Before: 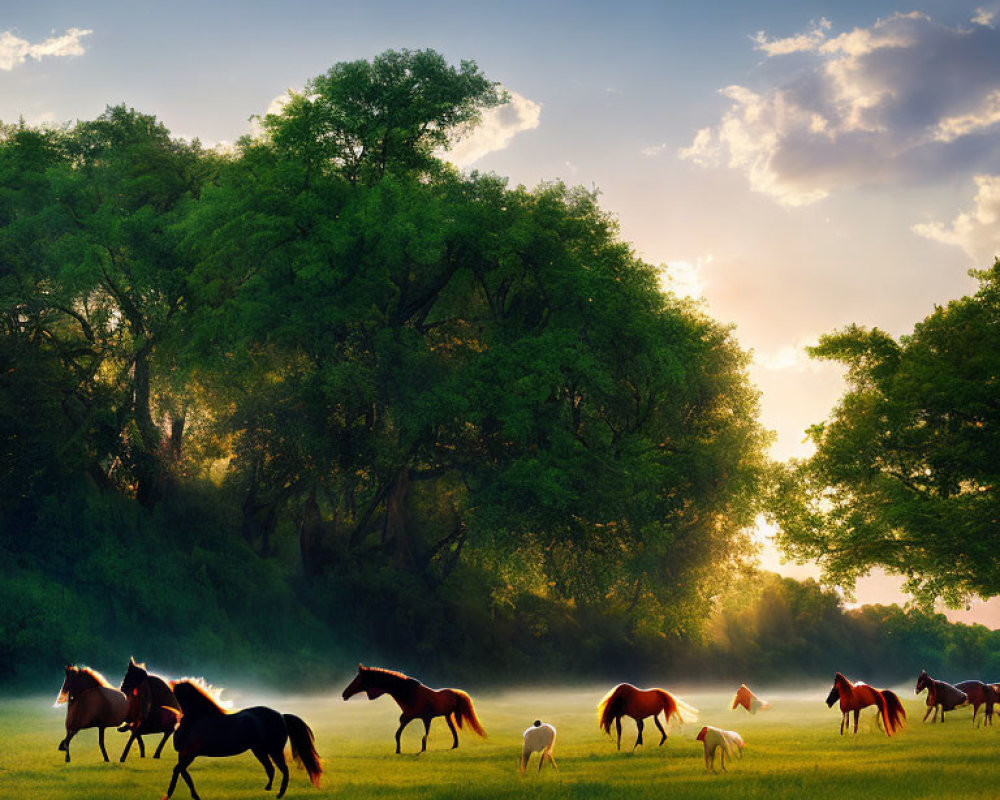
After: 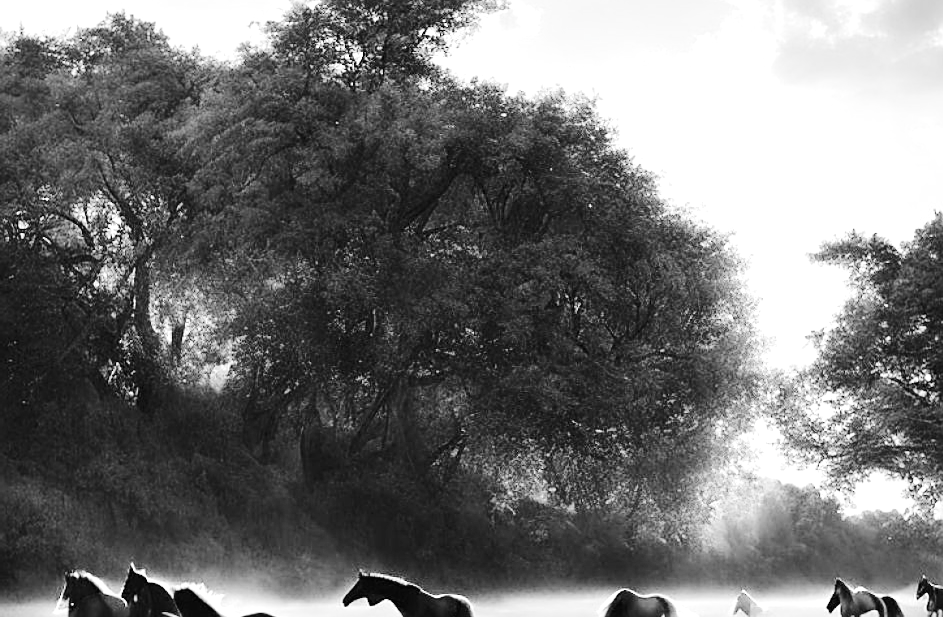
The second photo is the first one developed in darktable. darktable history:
tone equalizer: edges refinement/feathering 500, mask exposure compensation -1.57 EV, preserve details no
crop and rotate: angle 0.055°, top 11.828%, right 5.578%, bottom 10.878%
tone curve: curves: ch0 [(0, 0.01) (0.097, 0.07) (0.204, 0.173) (0.447, 0.517) (0.539, 0.624) (0.733, 0.791) (0.879, 0.898) (1, 0.98)]; ch1 [(0, 0) (0.393, 0.415) (0.447, 0.448) (0.485, 0.494) (0.523, 0.509) (0.545, 0.541) (0.574, 0.561) (0.648, 0.674) (1, 1)]; ch2 [(0, 0) (0.369, 0.388) (0.449, 0.431) (0.499, 0.5) (0.521, 0.51) (0.53, 0.54) (0.564, 0.569) (0.674, 0.735) (1, 1)], preserve colors none
sharpen: on, module defaults
contrast brightness saturation: contrast 0.198, brightness 0.164, saturation 0.225
exposure: black level correction 0, exposure 1.101 EV, compensate highlight preservation false
color calibration: output gray [0.21, 0.42, 0.37, 0], illuminant same as pipeline (D50), adaptation XYZ, x 0.347, y 0.358, temperature 5003.26 K, saturation algorithm version 1 (2020)
color zones: curves: ch0 [(0, 0.48) (0.209, 0.398) (0.305, 0.332) (0.429, 0.493) (0.571, 0.5) (0.714, 0.5) (0.857, 0.5) (1, 0.48)]; ch1 [(0, 0.736) (0.143, 0.625) (0.225, 0.371) (0.429, 0.256) (0.571, 0.241) (0.714, 0.213) (0.857, 0.48) (1, 0.736)]; ch2 [(0, 0.448) (0.143, 0.498) (0.286, 0.5) (0.429, 0.5) (0.571, 0.5) (0.714, 0.5) (0.857, 0.5) (1, 0.448)]
